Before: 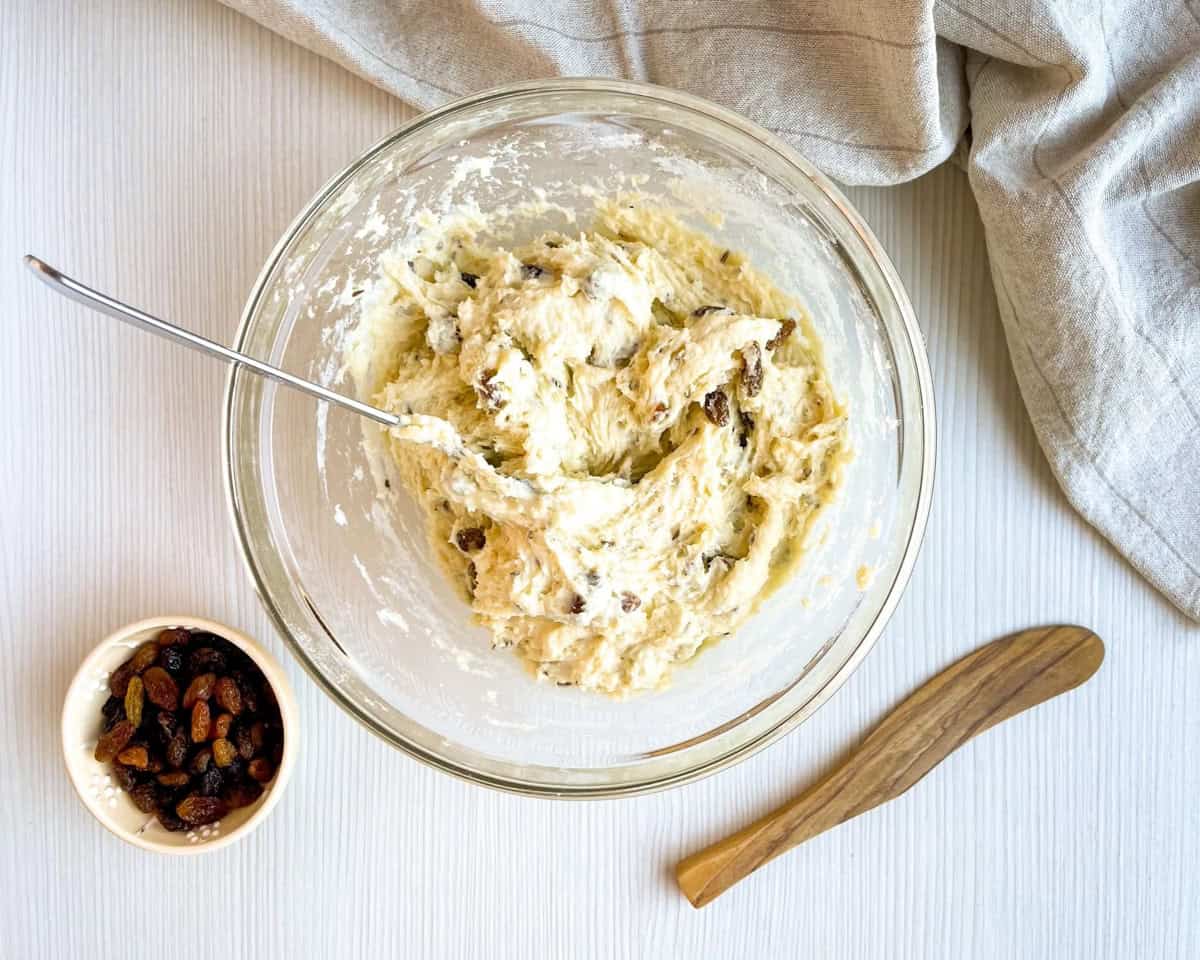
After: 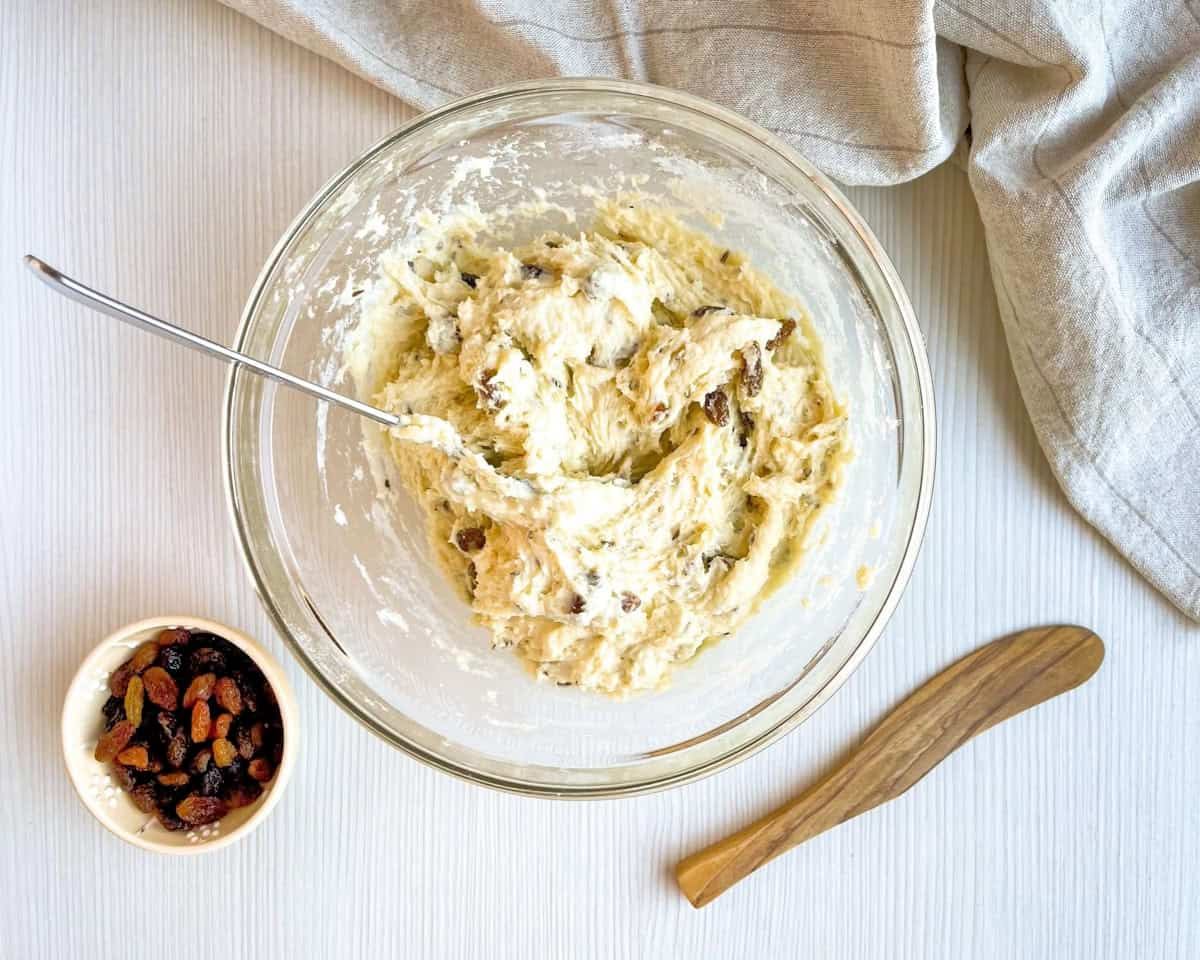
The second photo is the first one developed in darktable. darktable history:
tone equalizer: -7 EV 0.142 EV, -6 EV 0.636 EV, -5 EV 1.12 EV, -4 EV 1.36 EV, -3 EV 1.16 EV, -2 EV 0.6 EV, -1 EV 0.149 EV
